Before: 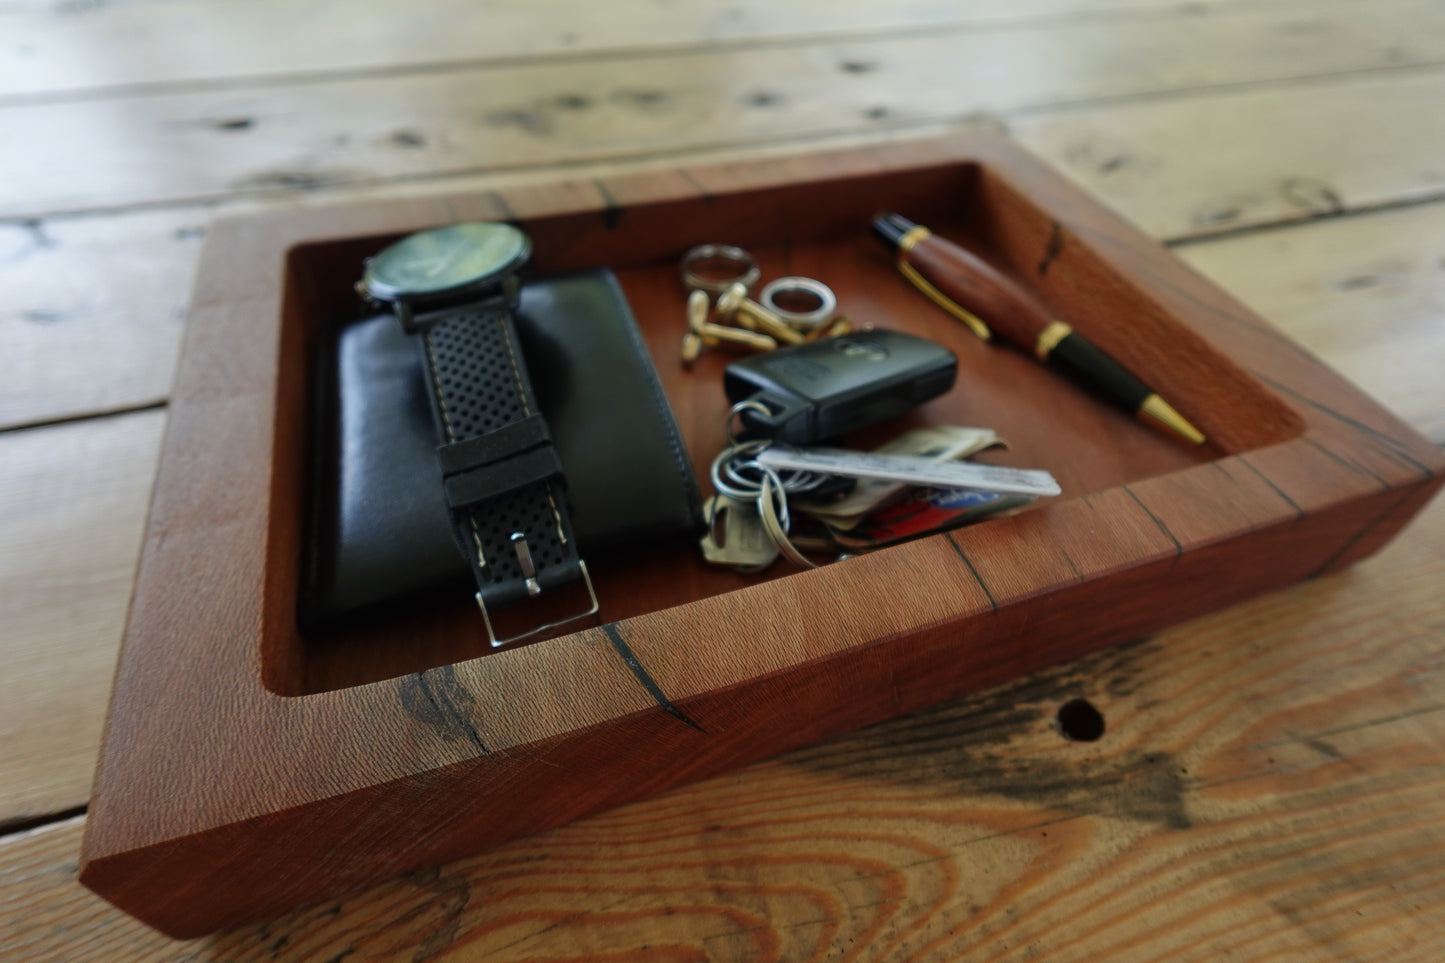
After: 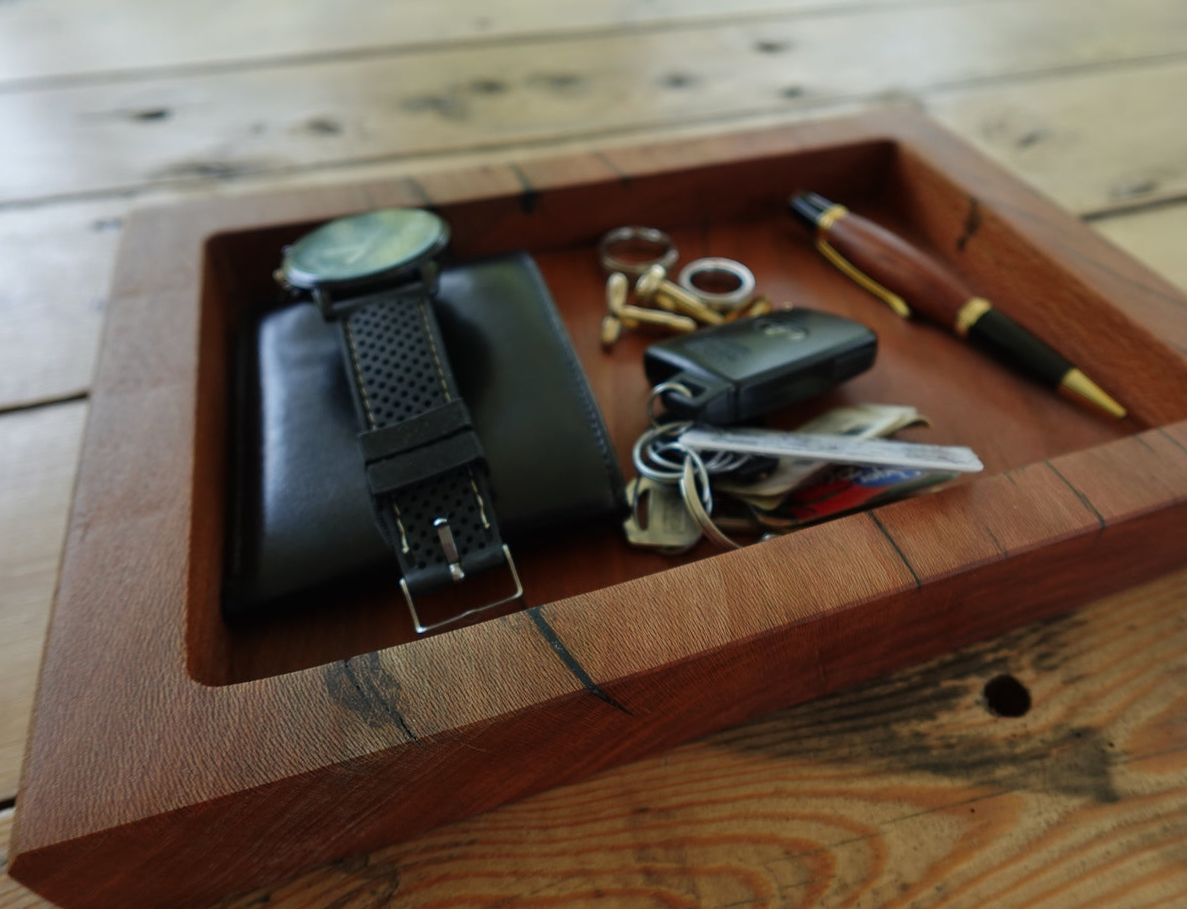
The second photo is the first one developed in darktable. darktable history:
crop and rotate: angle 1°, left 4.281%, top 0.642%, right 11.383%, bottom 2.486%
